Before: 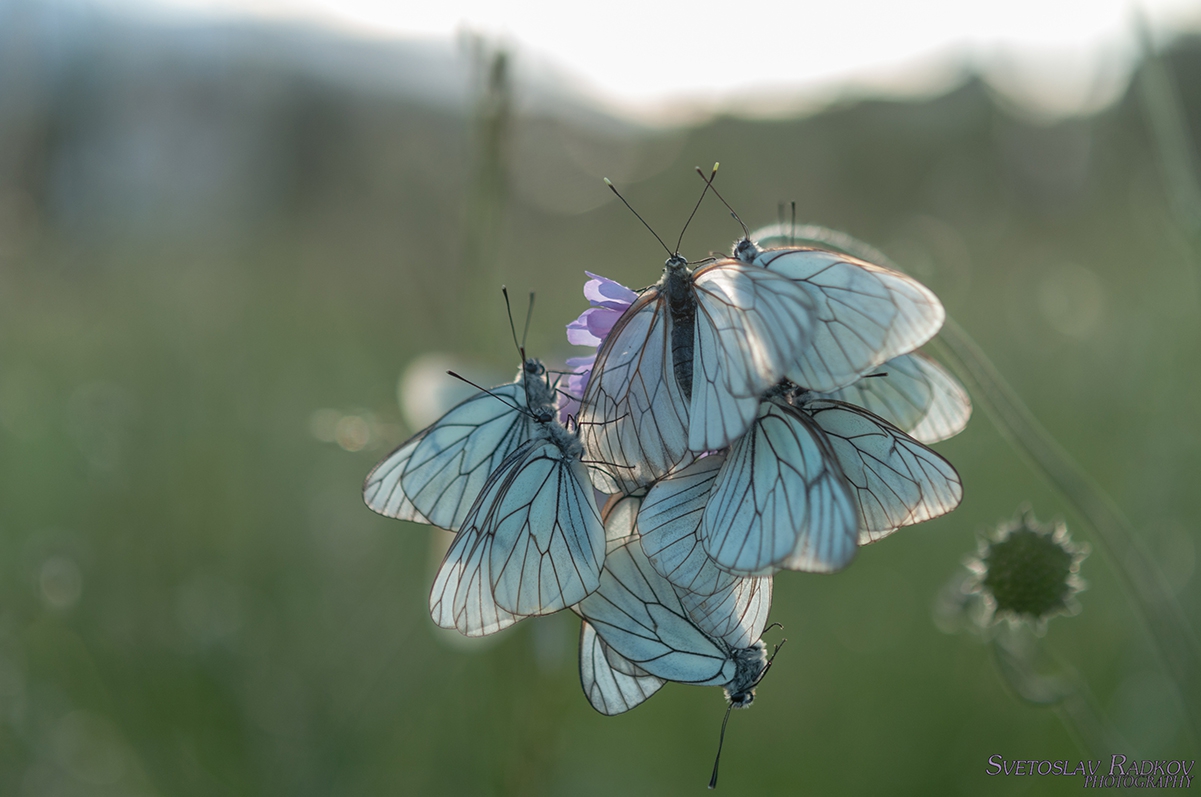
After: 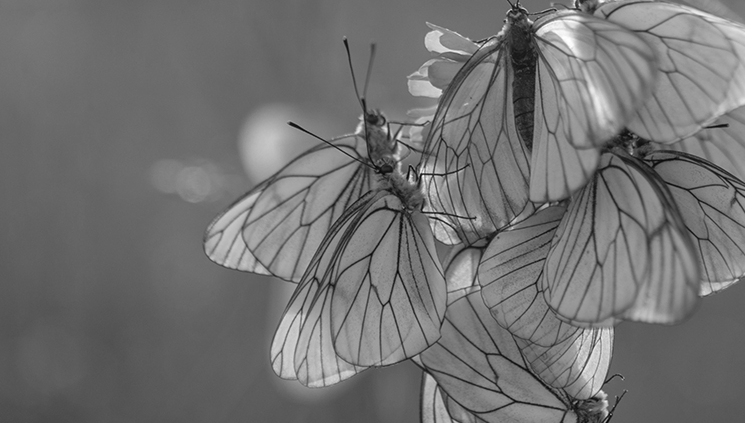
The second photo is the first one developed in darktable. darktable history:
monochrome: on, module defaults
crop: left 13.312%, top 31.28%, right 24.627%, bottom 15.582%
